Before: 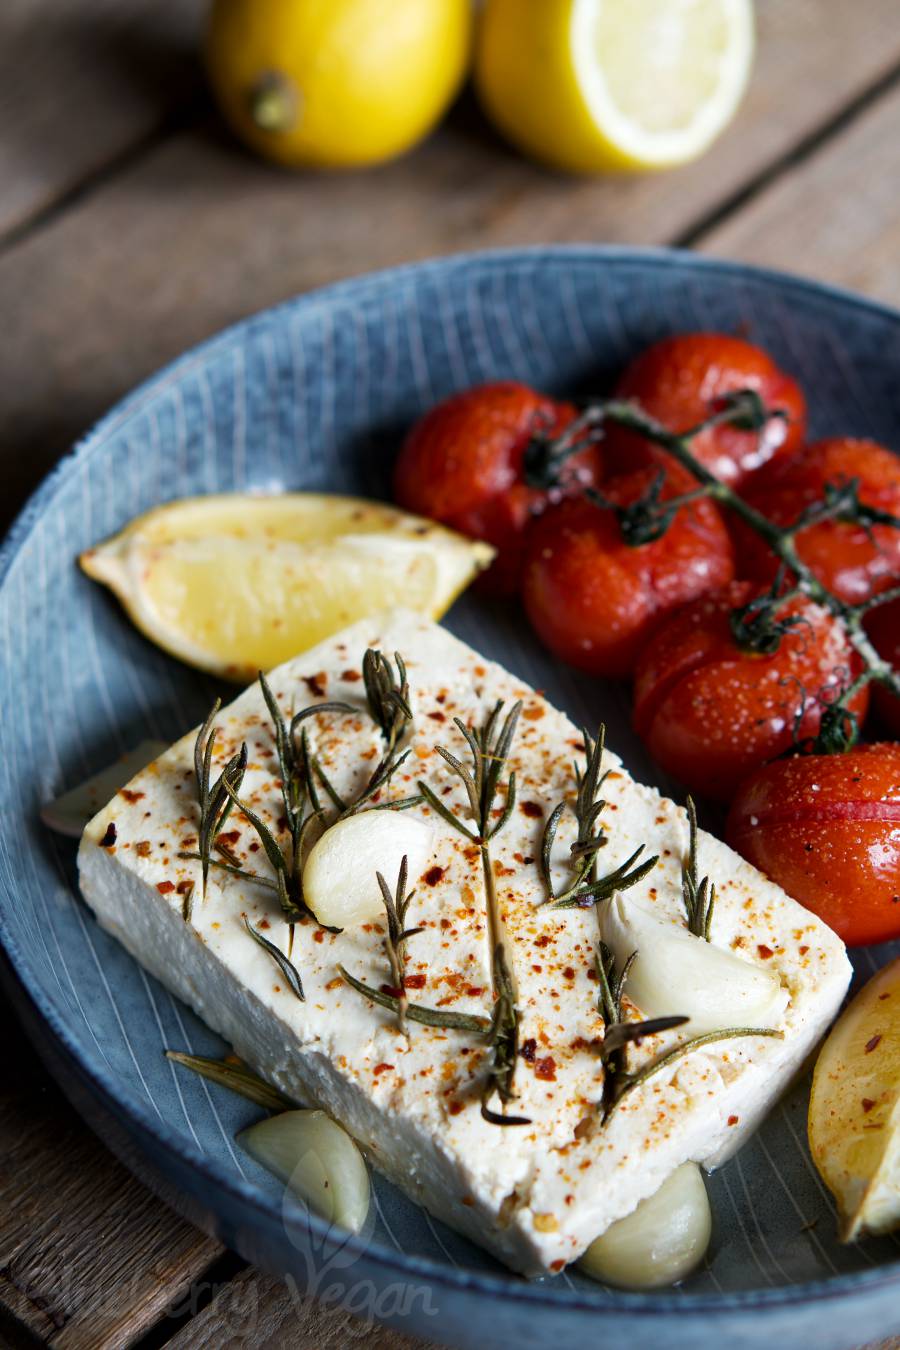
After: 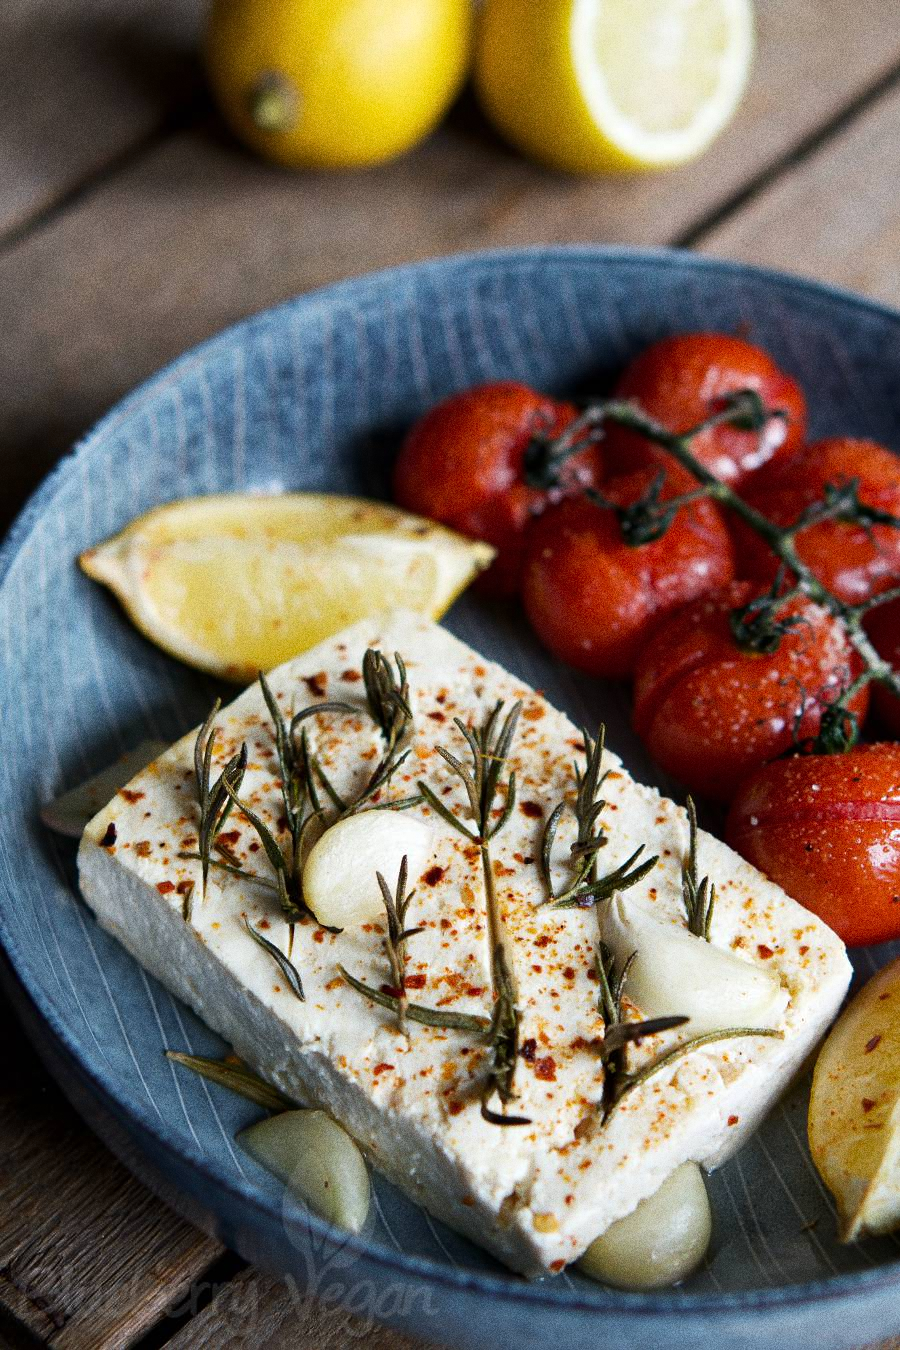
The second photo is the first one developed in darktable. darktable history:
grain: coarseness 0.09 ISO, strength 40%
vibrance: vibrance 0%
